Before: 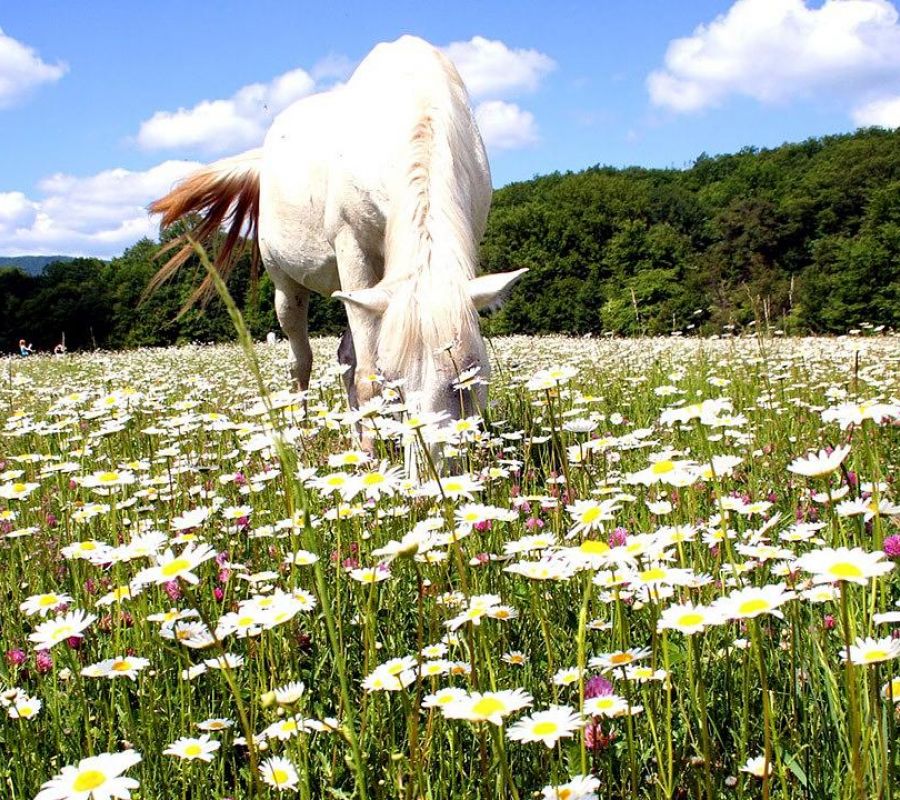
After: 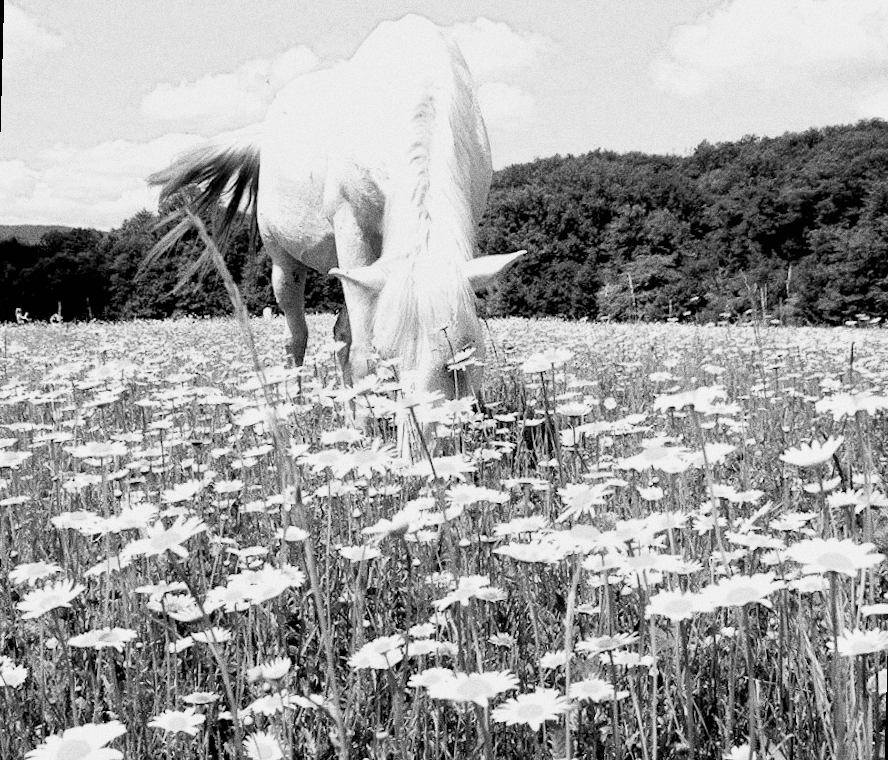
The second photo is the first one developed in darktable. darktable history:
monochrome: a -71.75, b 75.82
color balance rgb: shadows lift › luminance 0.49%, shadows lift › chroma 6.83%, shadows lift › hue 300.29°, power › hue 208.98°, highlights gain › luminance 20.24%, highlights gain › chroma 2.73%, highlights gain › hue 173.85°, perceptual saturation grading › global saturation 18.05%
local contrast: mode bilateral grid, contrast 100, coarseness 100, detail 94%, midtone range 0.2
rgb levels: levels [[0.027, 0.429, 0.996], [0, 0.5, 1], [0, 0.5, 1]]
grain: coarseness 0.09 ISO, strength 40%
exposure: black level correction -0.036, exposure -0.497 EV, compensate highlight preservation false
rotate and perspective: rotation 1.57°, crop left 0.018, crop right 0.982, crop top 0.039, crop bottom 0.961
filmic rgb: black relative exposure -8.2 EV, white relative exposure 2.2 EV, threshold 3 EV, hardness 7.11, latitude 75%, contrast 1.325, highlights saturation mix -2%, shadows ↔ highlights balance 30%, preserve chrominance RGB euclidean norm, color science v5 (2021), contrast in shadows safe, contrast in highlights safe, enable highlight reconstruction true
